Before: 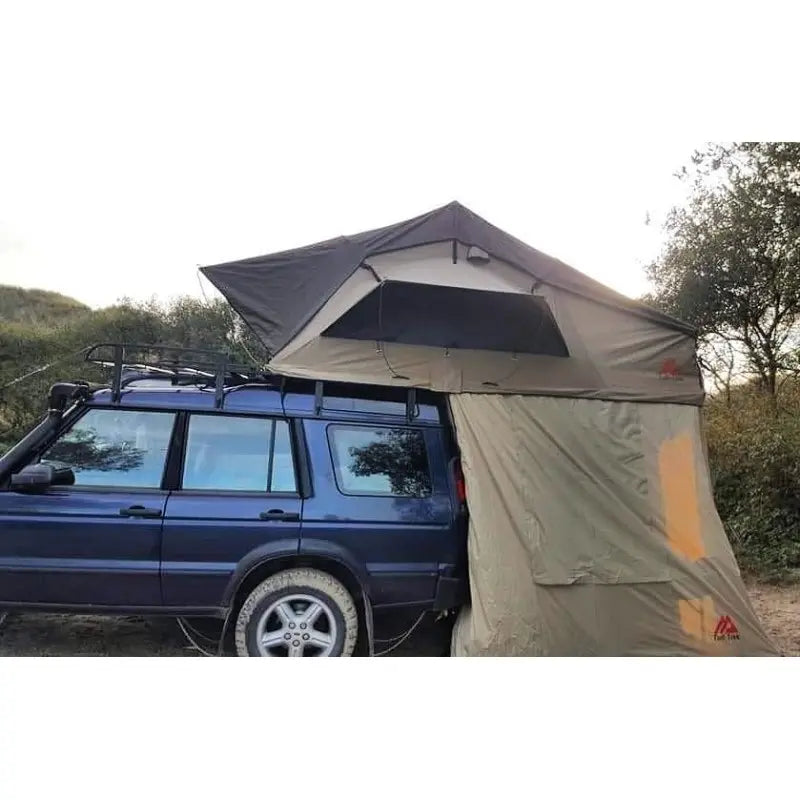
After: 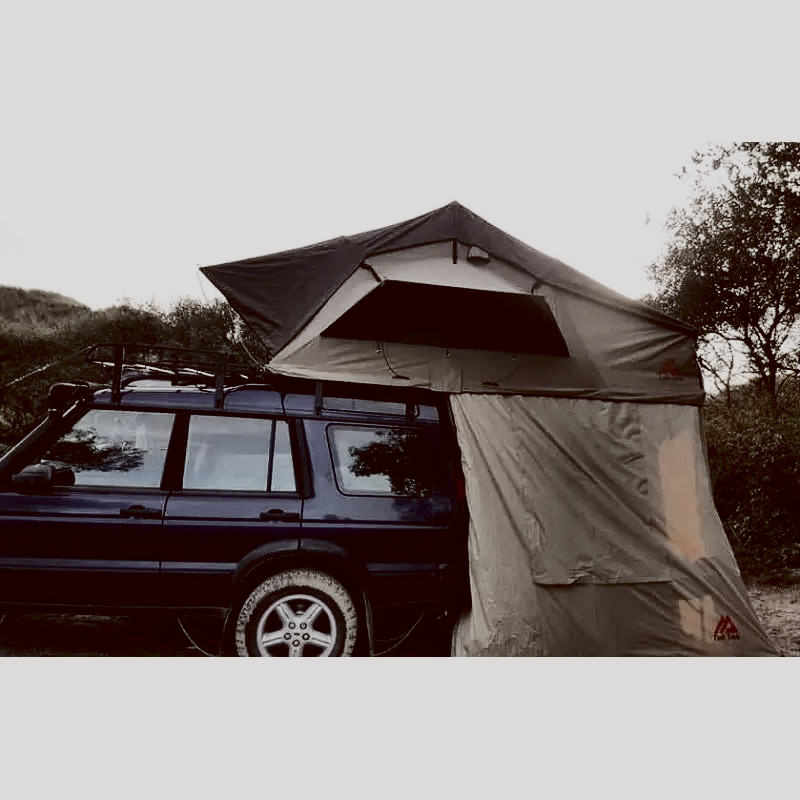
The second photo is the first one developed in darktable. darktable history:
color balance rgb: shadows lift › luminance 1%, shadows lift › chroma 0.2%, shadows lift › hue 20°, power › luminance 1%, power › chroma 0.4%, power › hue 34°, highlights gain › luminance 0.8%, highlights gain › chroma 0.4%, highlights gain › hue 44°, global offset › chroma 0.4%, global offset › hue 34°, white fulcrum 0.08 EV, linear chroma grading › shadows -7%, linear chroma grading › highlights -7%, linear chroma grading › global chroma -10%, linear chroma grading › mid-tones -8%, perceptual saturation grading › global saturation -28%, perceptual saturation grading › highlights -20%, perceptual saturation grading › mid-tones -24%, perceptual saturation grading › shadows -24%, perceptual brilliance grading › global brilliance -1%, perceptual brilliance grading › highlights -1%, perceptual brilliance grading › mid-tones -1%, perceptual brilliance grading › shadows -1%, global vibrance -17%, contrast -6%
sigmoid: contrast 1.7, skew -0.2, preserve hue 0%, red attenuation 0.1, red rotation 0.035, green attenuation 0.1, green rotation -0.017, blue attenuation 0.15, blue rotation -0.052, base primaries Rec2020
contrast brightness saturation: contrast 0.19, brightness -0.24, saturation 0.11
